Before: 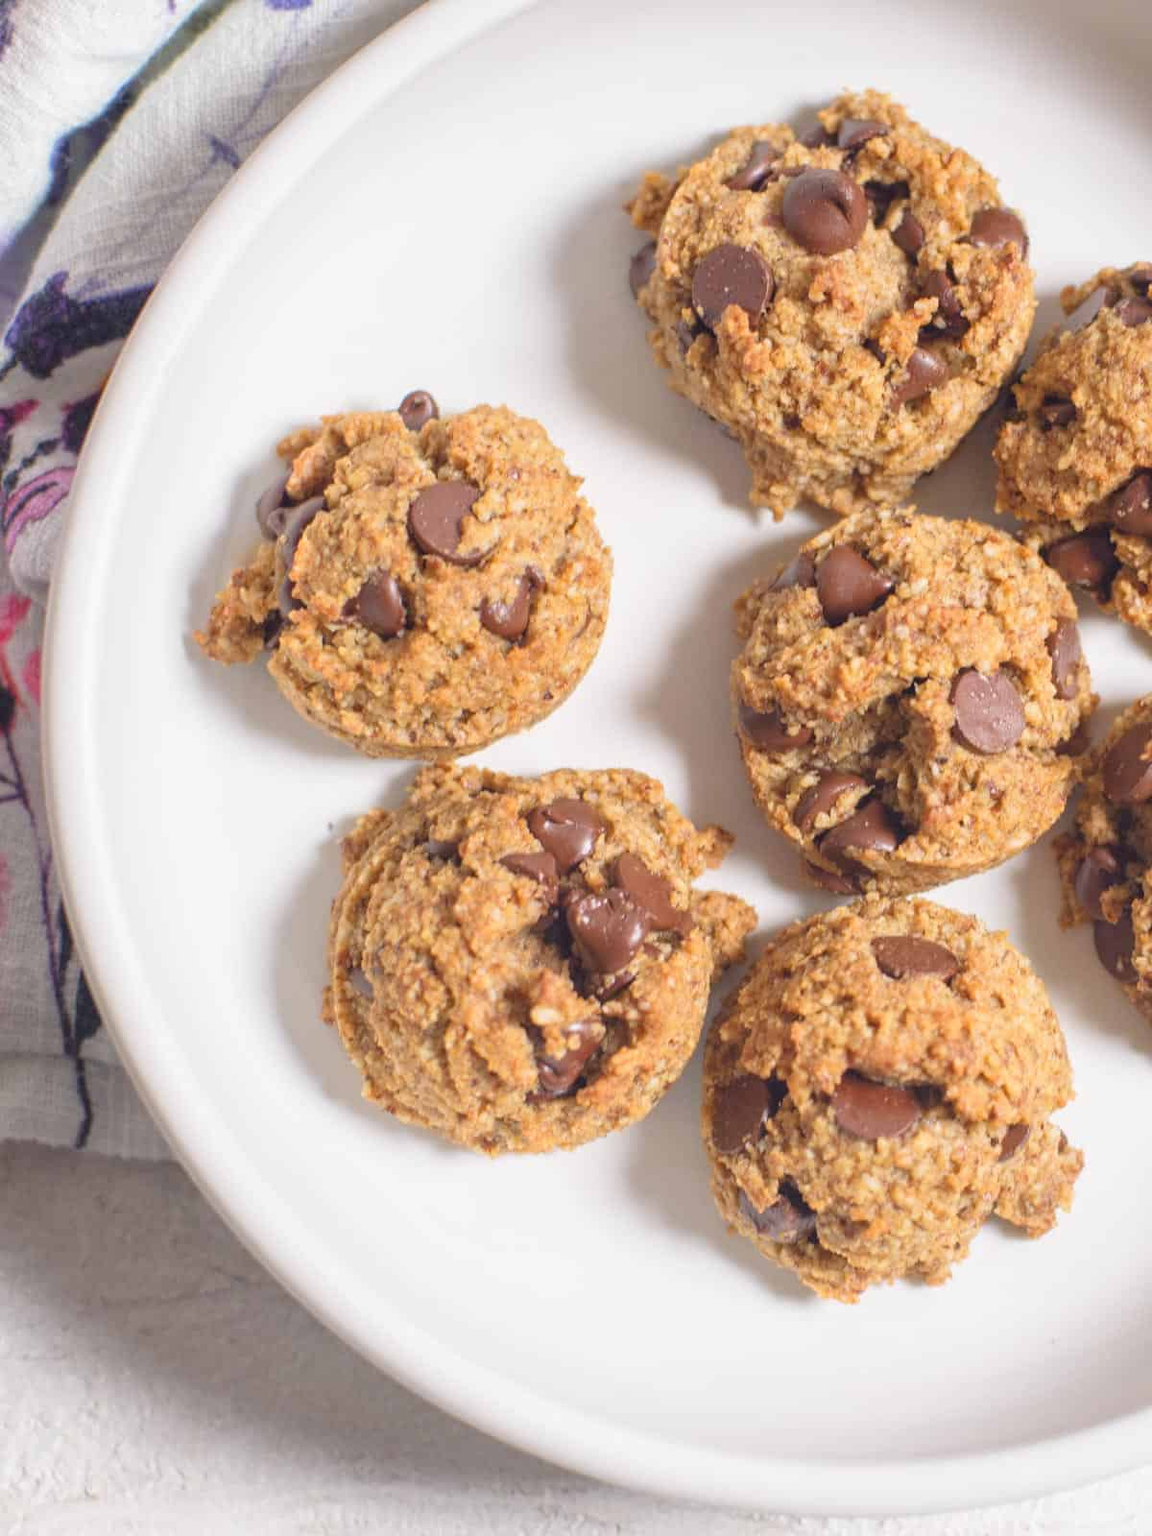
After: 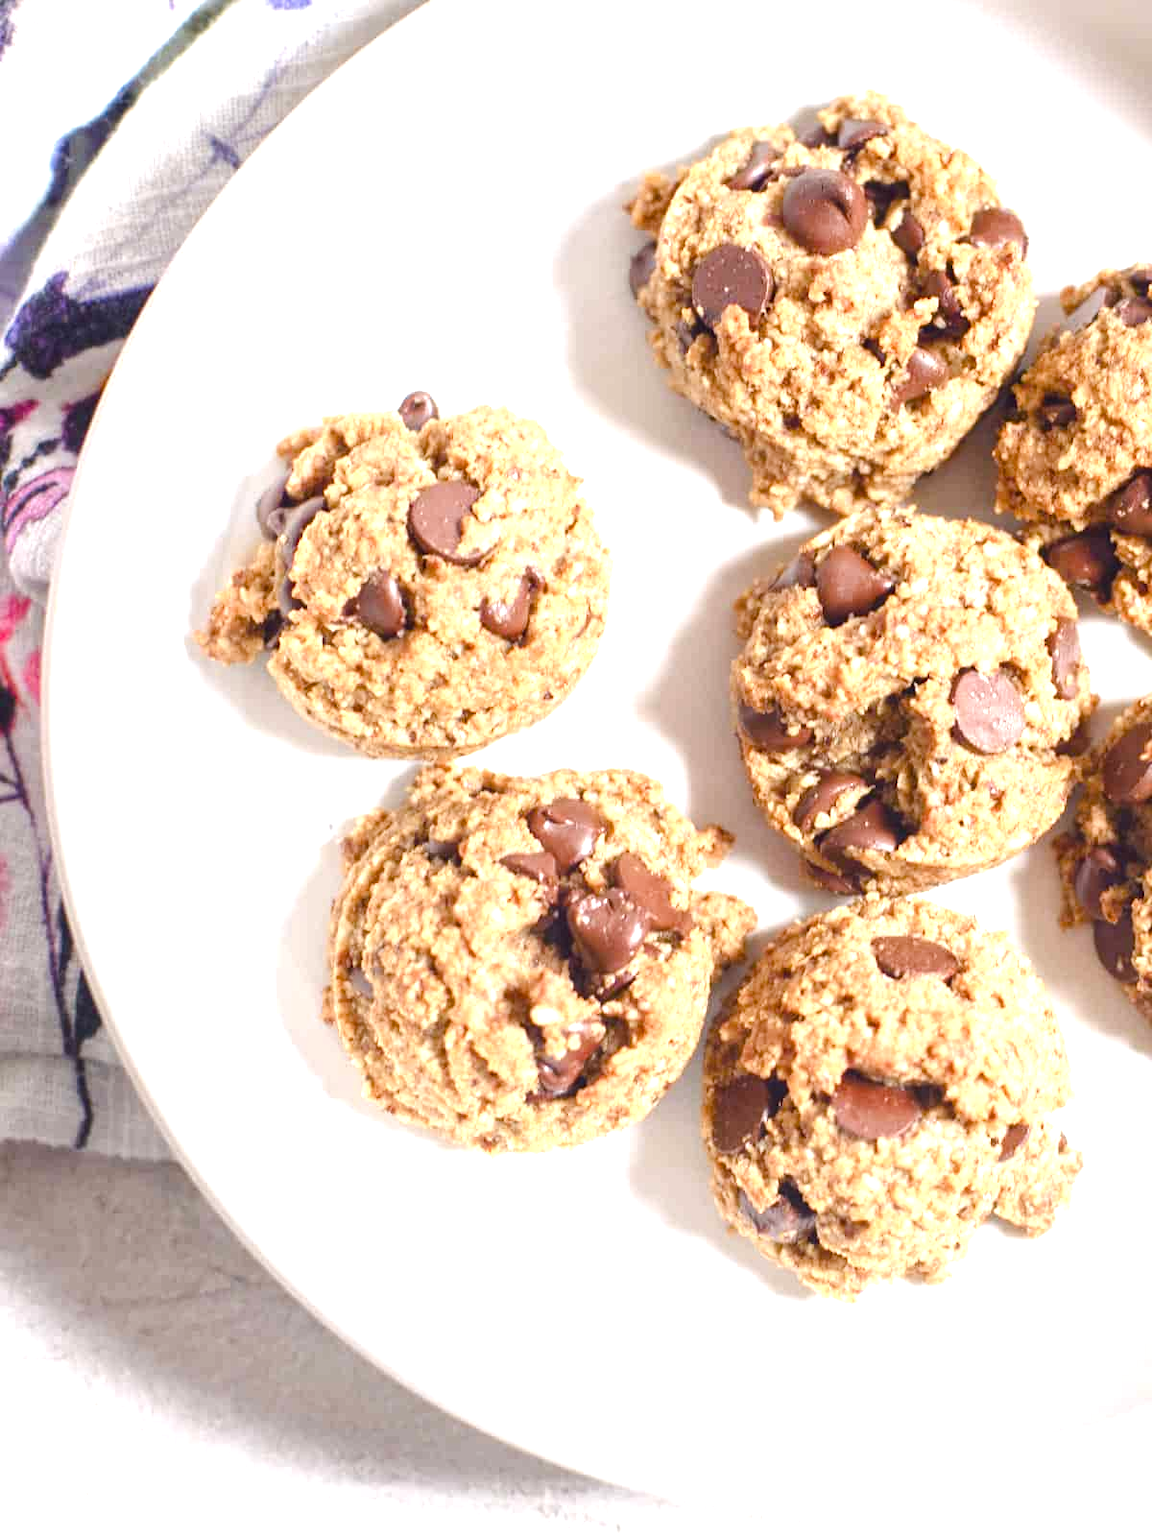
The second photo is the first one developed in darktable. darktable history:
color balance rgb: perceptual saturation grading › global saturation 20%, perceptual saturation grading › highlights -50%, perceptual saturation grading › shadows 30%, perceptual brilliance grading › global brilliance 10%, perceptual brilliance grading › shadows 15%
tone equalizer: -8 EV -0.75 EV, -7 EV -0.7 EV, -6 EV -0.6 EV, -5 EV -0.4 EV, -3 EV 0.4 EV, -2 EV 0.6 EV, -1 EV 0.7 EV, +0 EV 0.75 EV, edges refinement/feathering 500, mask exposure compensation -1.57 EV, preserve details no
